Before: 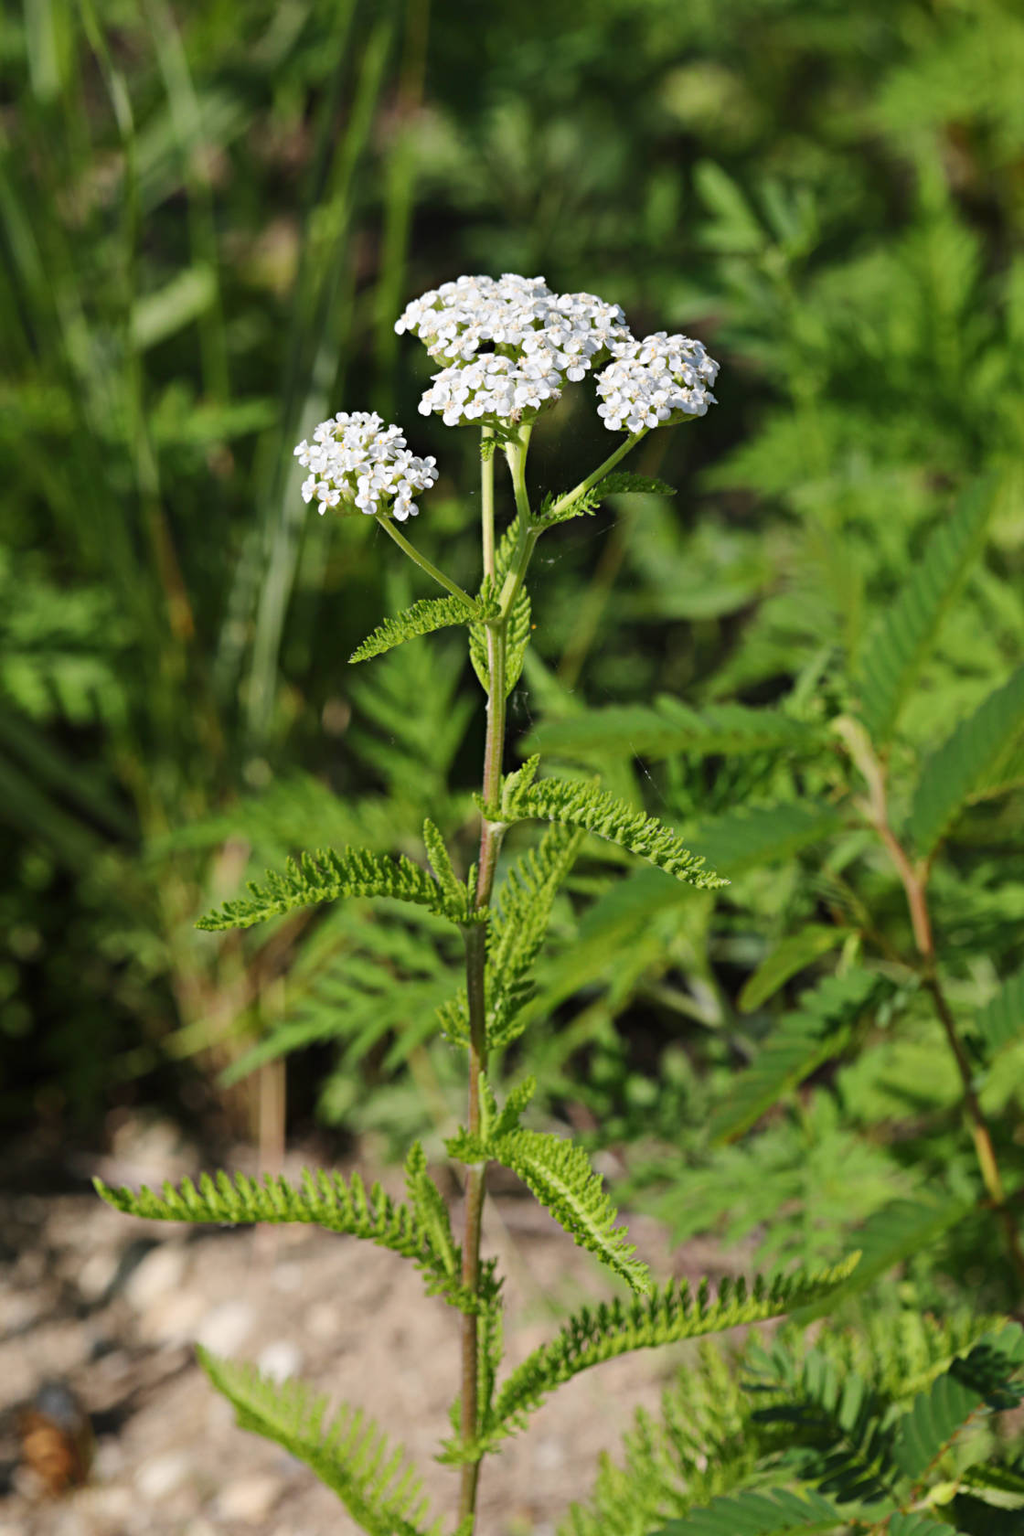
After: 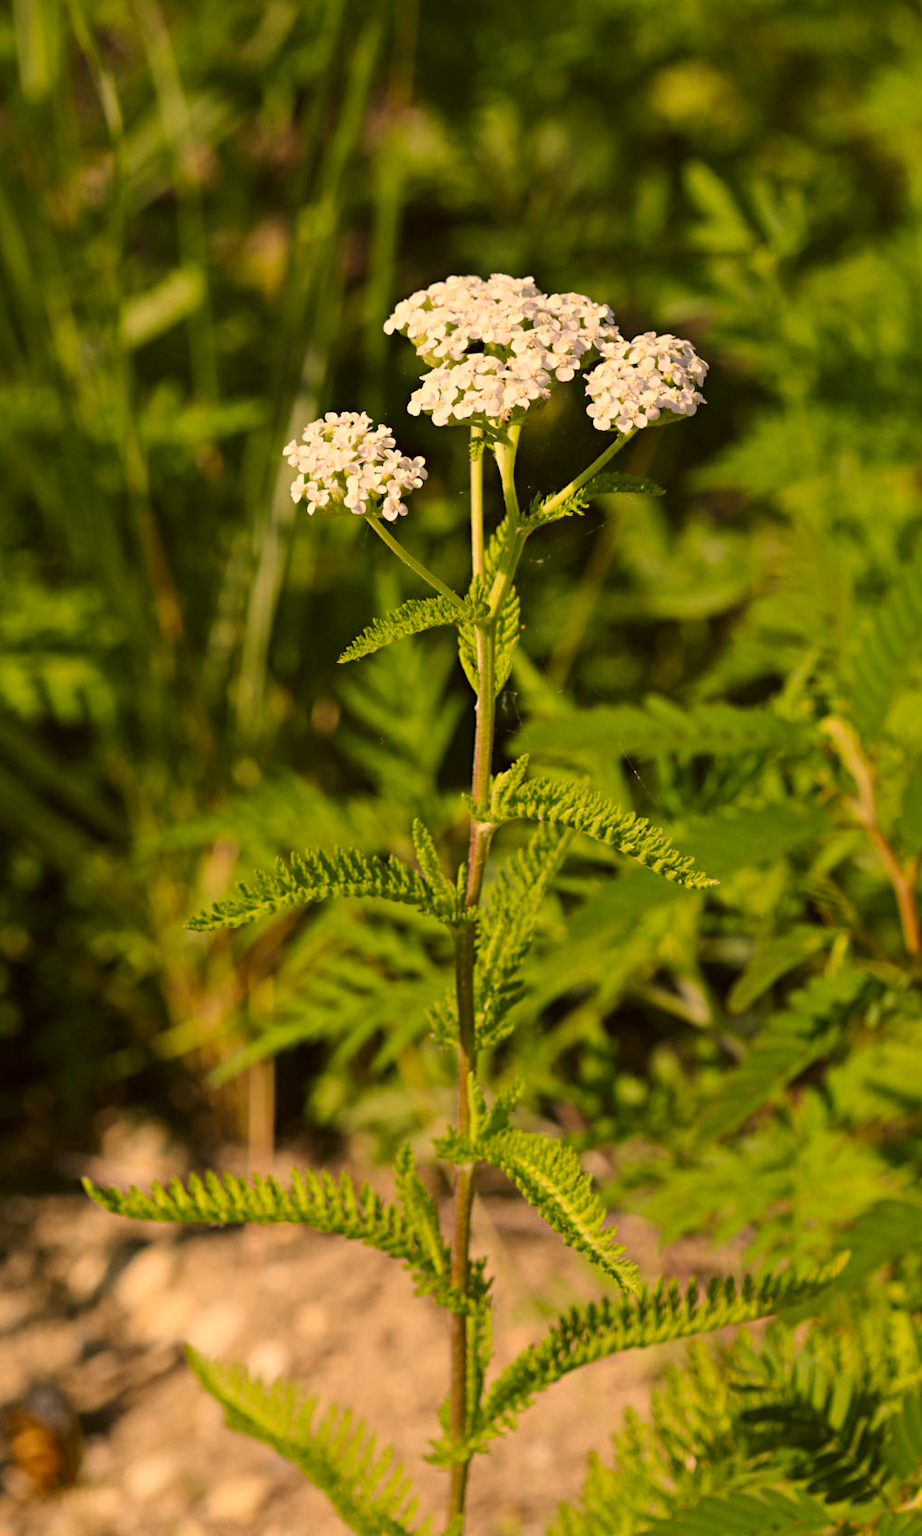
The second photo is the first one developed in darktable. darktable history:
crop and rotate: left 1.088%, right 8.807%
color correction: highlights a* 17.94, highlights b* 35.39, shadows a* 1.48, shadows b* 6.42, saturation 1.01
